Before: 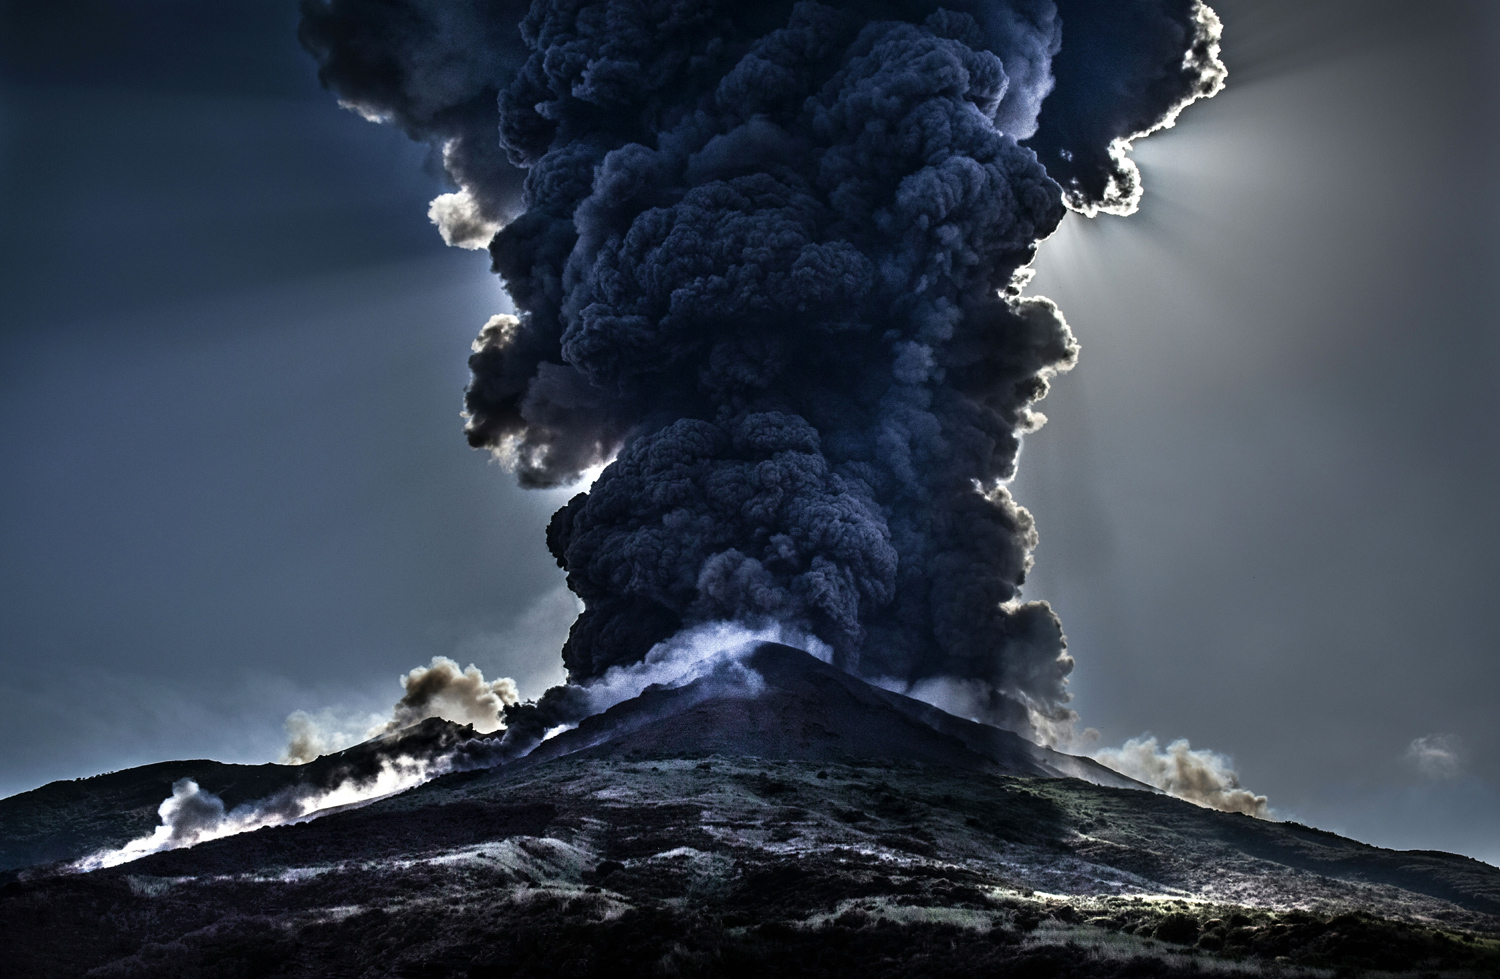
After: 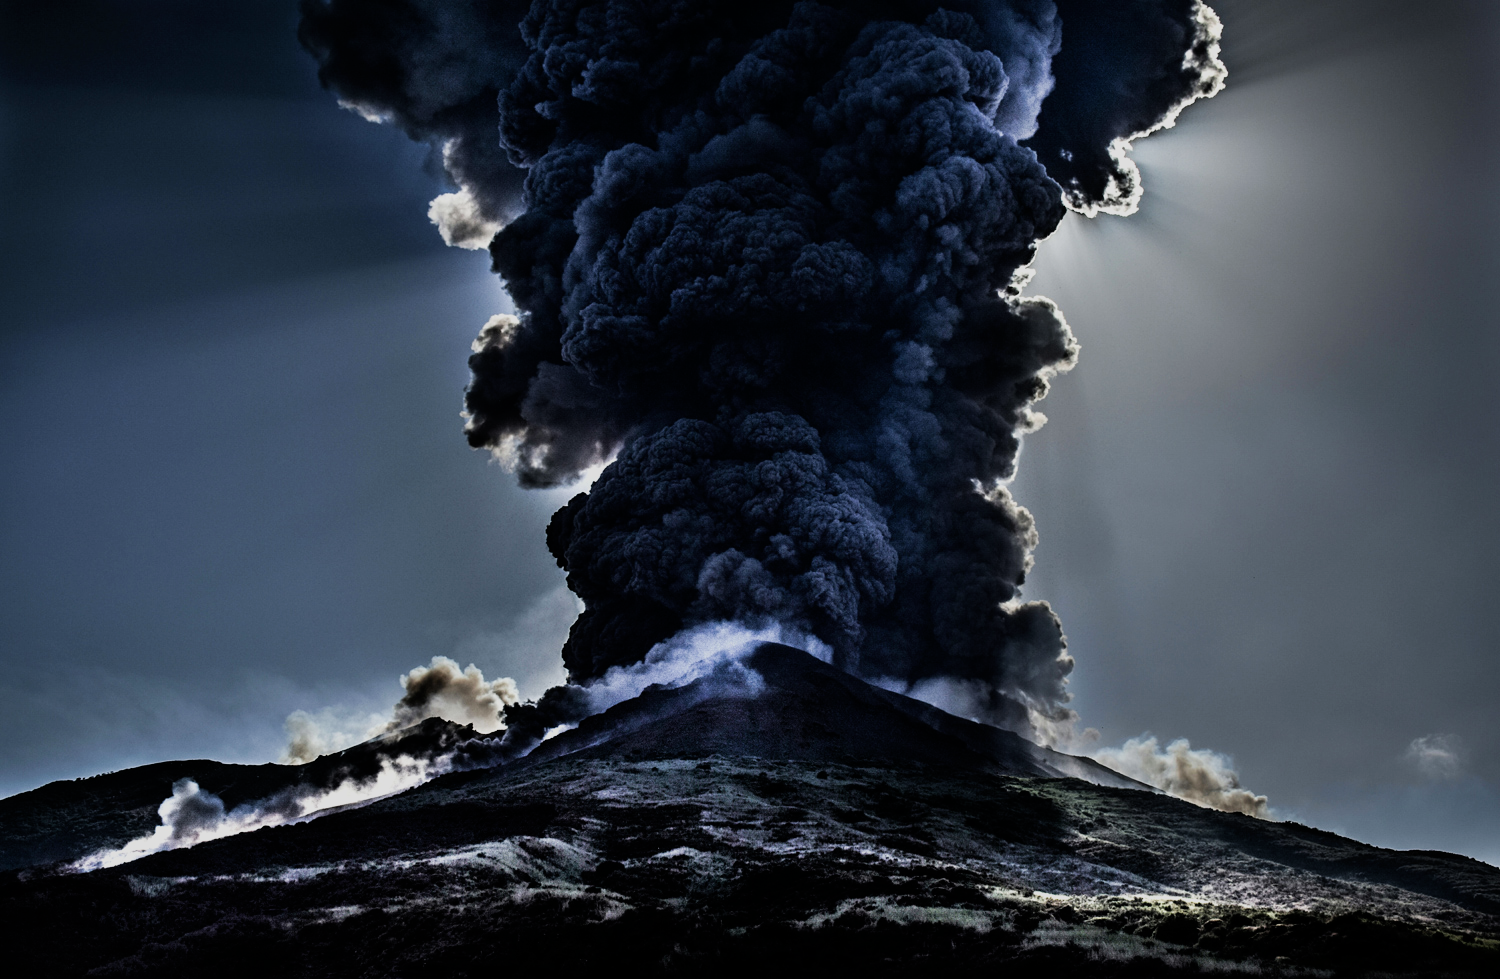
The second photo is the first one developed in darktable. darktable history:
filmic rgb: black relative exposure -7.65 EV, hardness 4.02, contrast 1.1, highlights saturation mix -30%
color contrast: green-magenta contrast 1.1, blue-yellow contrast 1.1, unbound 0
